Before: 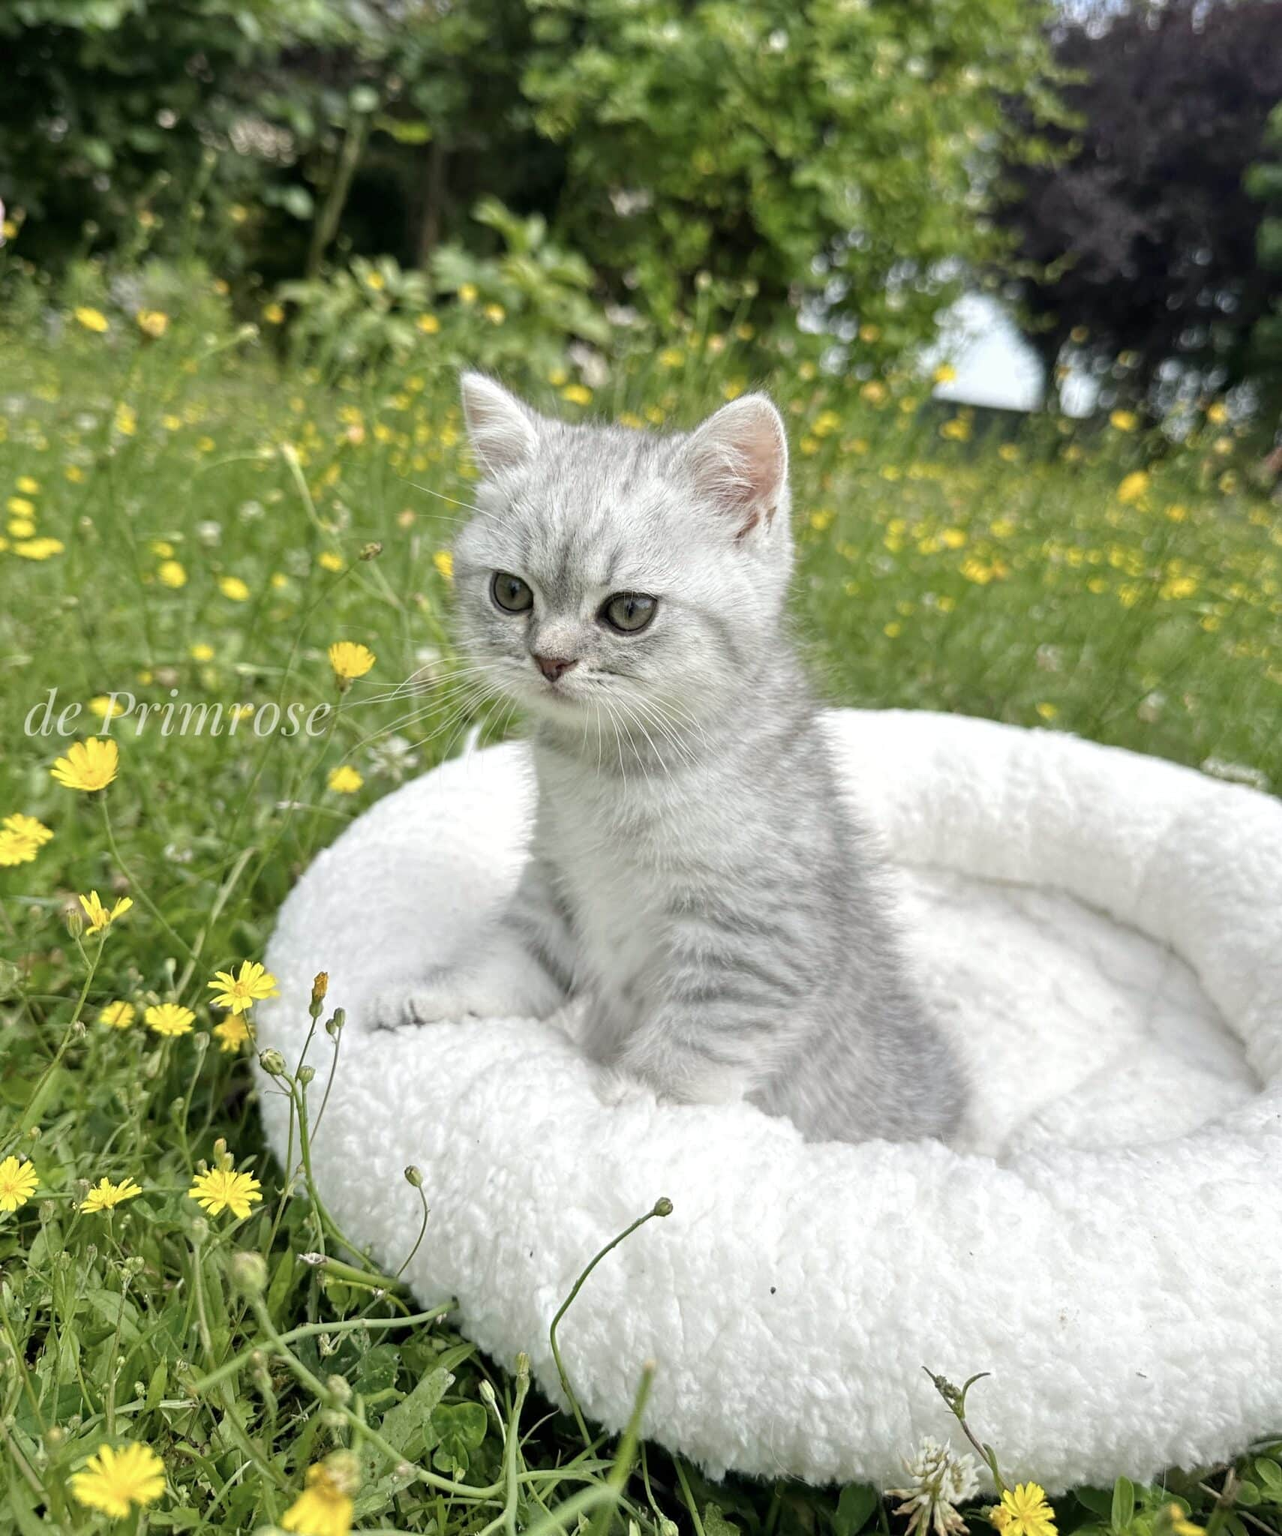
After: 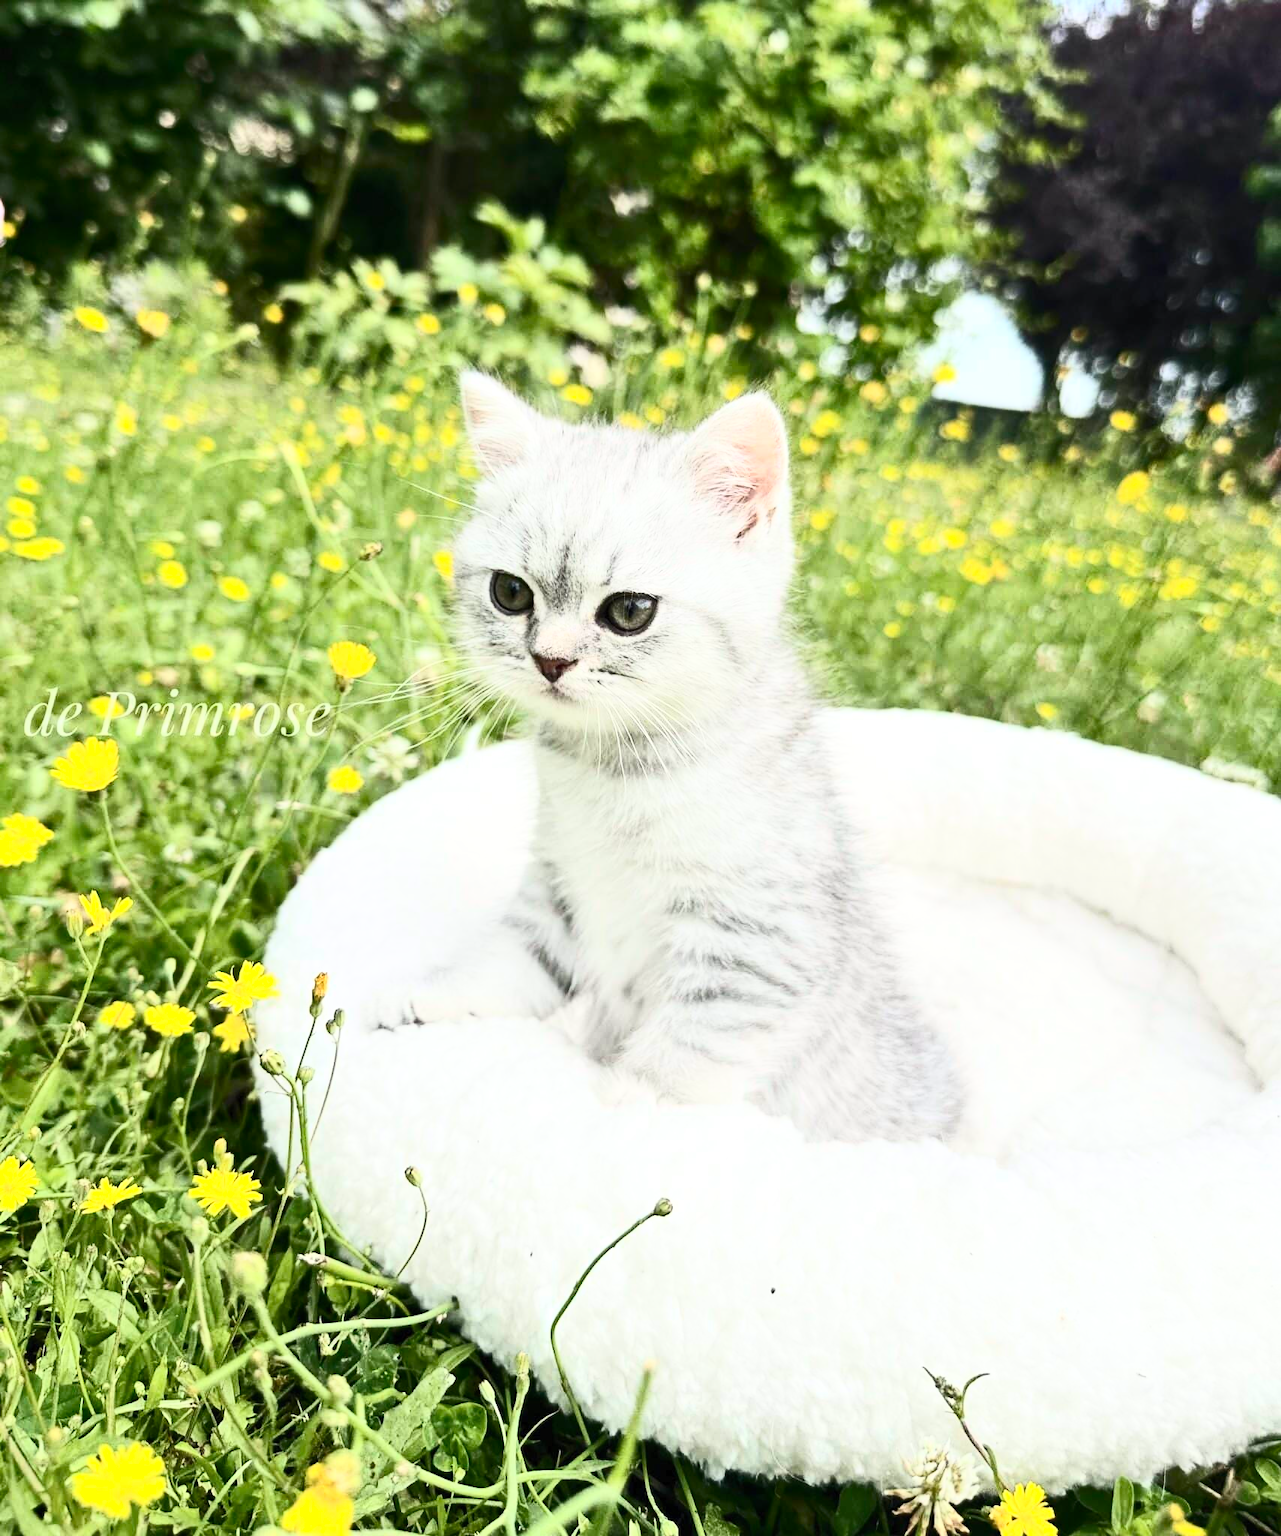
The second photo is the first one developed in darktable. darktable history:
contrast brightness saturation: contrast 0.626, brightness 0.349, saturation 0.149
